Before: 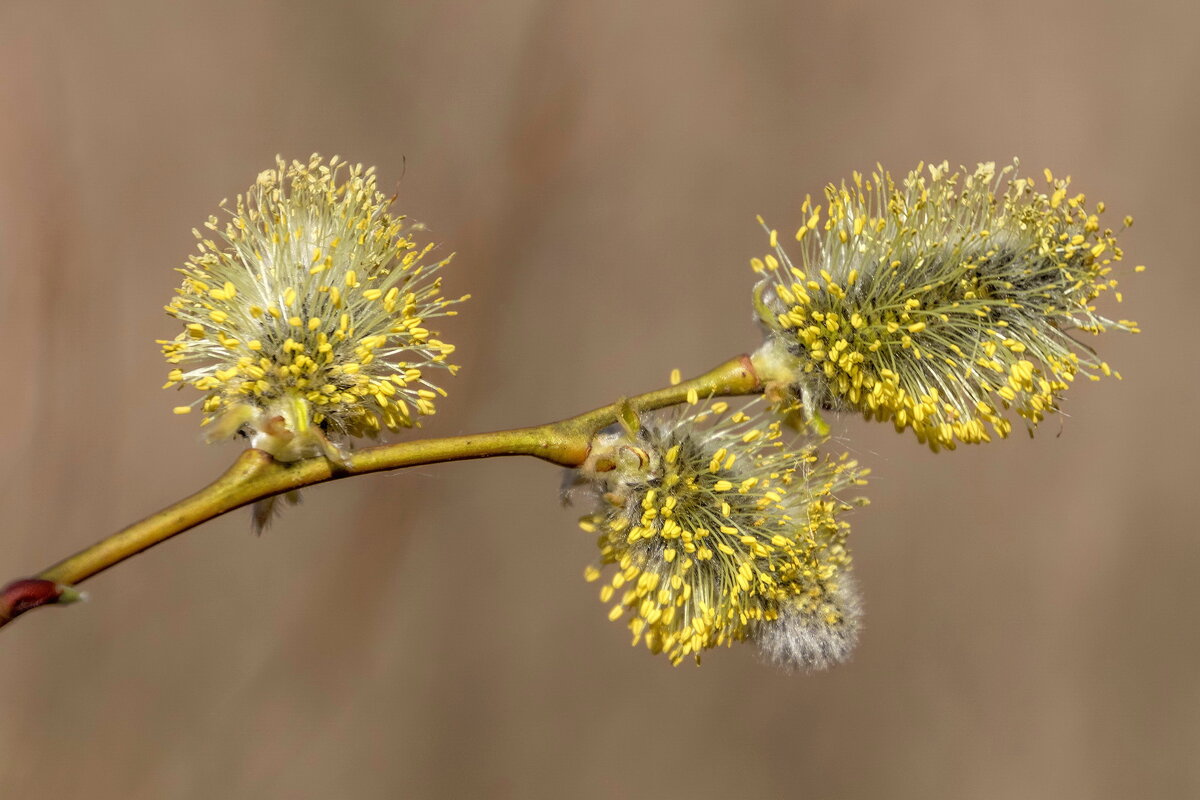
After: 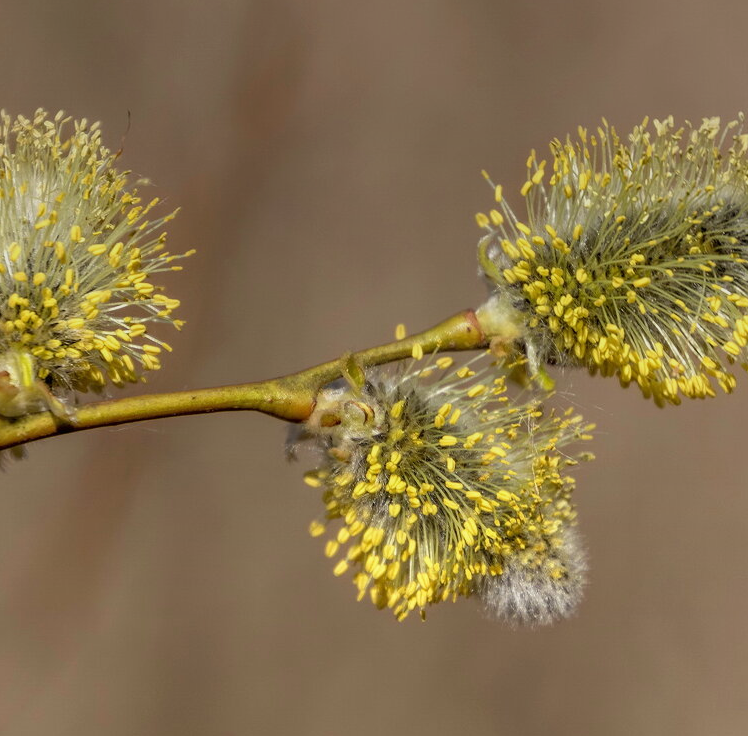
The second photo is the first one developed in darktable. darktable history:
crop and rotate: left 22.918%, top 5.629%, right 14.711%, bottom 2.247%
graduated density: on, module defaults
